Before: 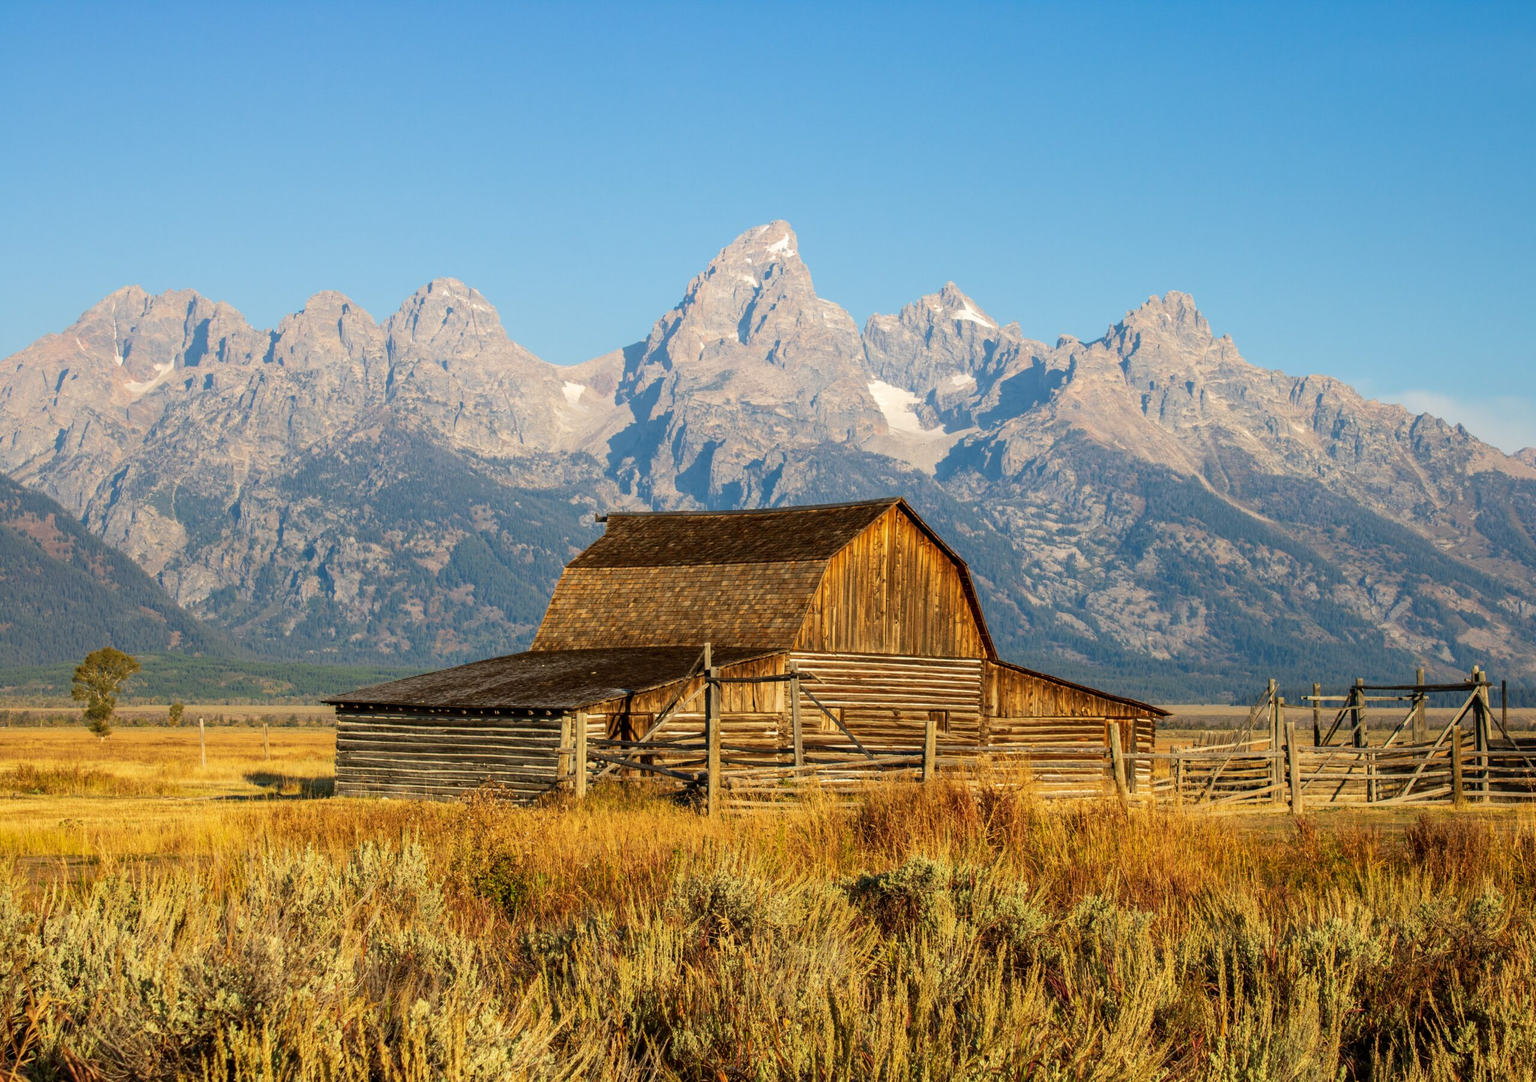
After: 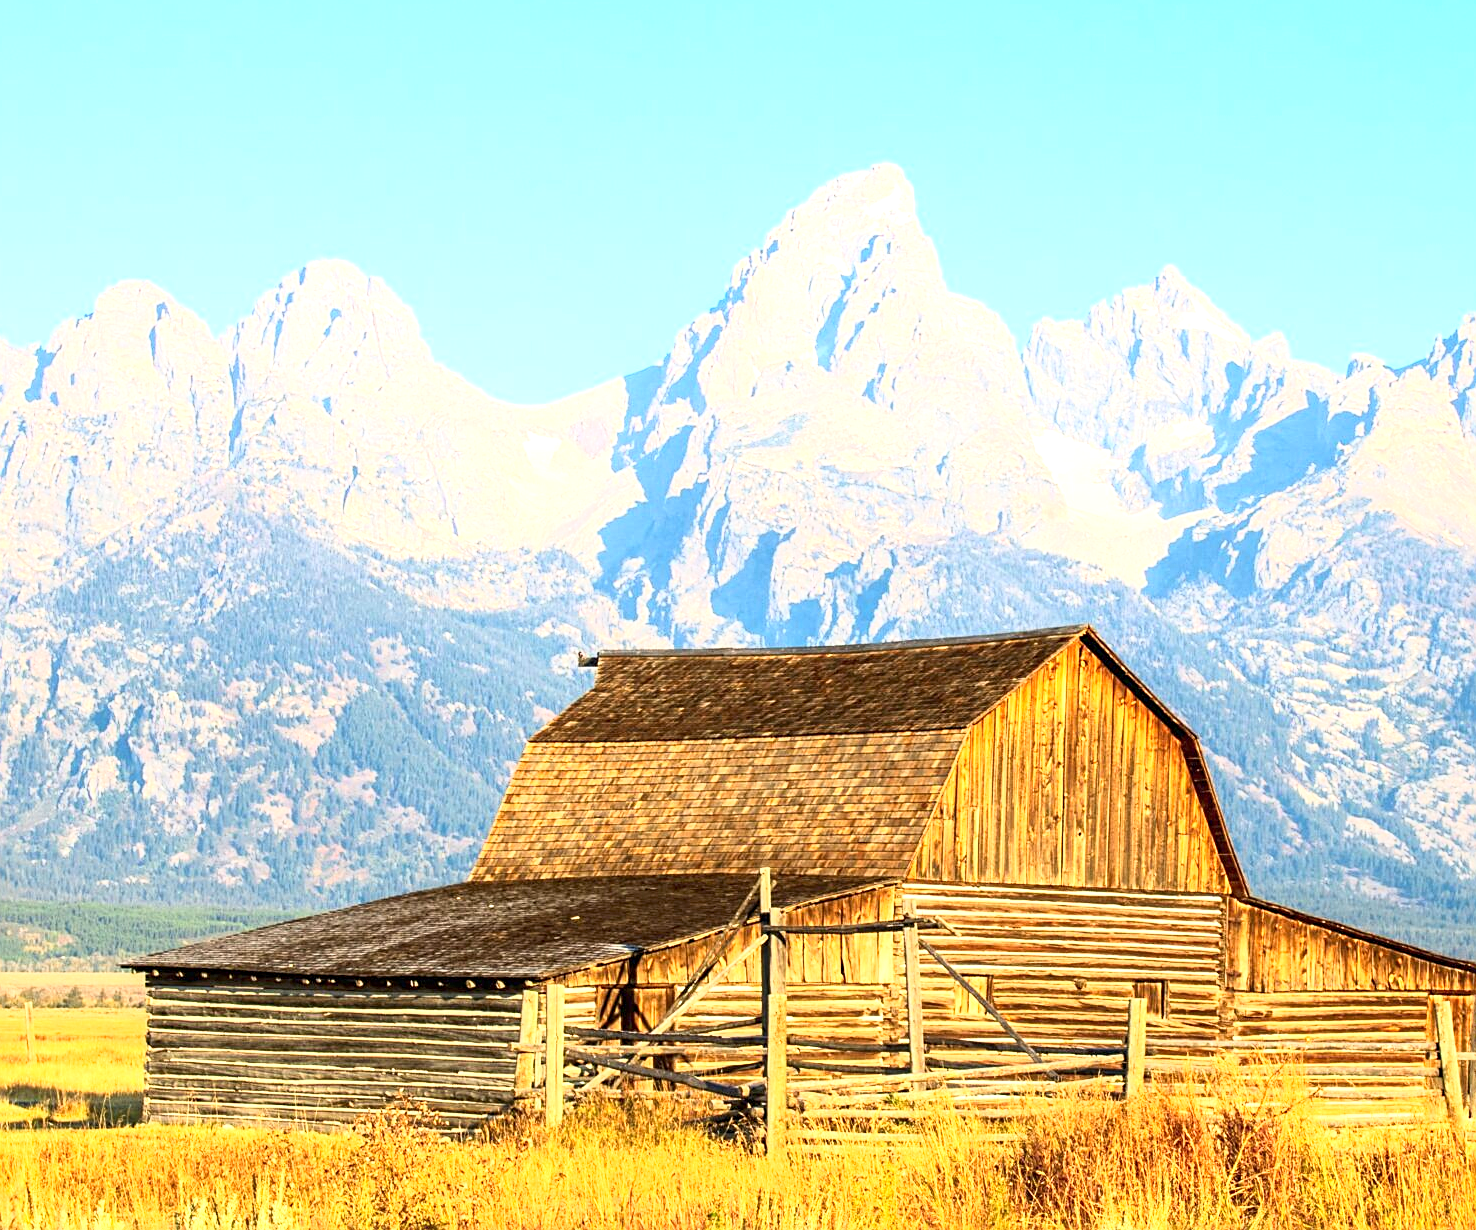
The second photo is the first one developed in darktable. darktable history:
crop: left 16.178%, top 11.335%, right 26.133%, bottom 20.452%
sharpen: on, module defaults
base curve: curves: ch0 [(0, 0) (0.579, 0.807) (1, 1)]
exposure: black level correction 0, exposure 1.095 EV, compensate highlight preservation false
tone equalizer: on, module defaults
